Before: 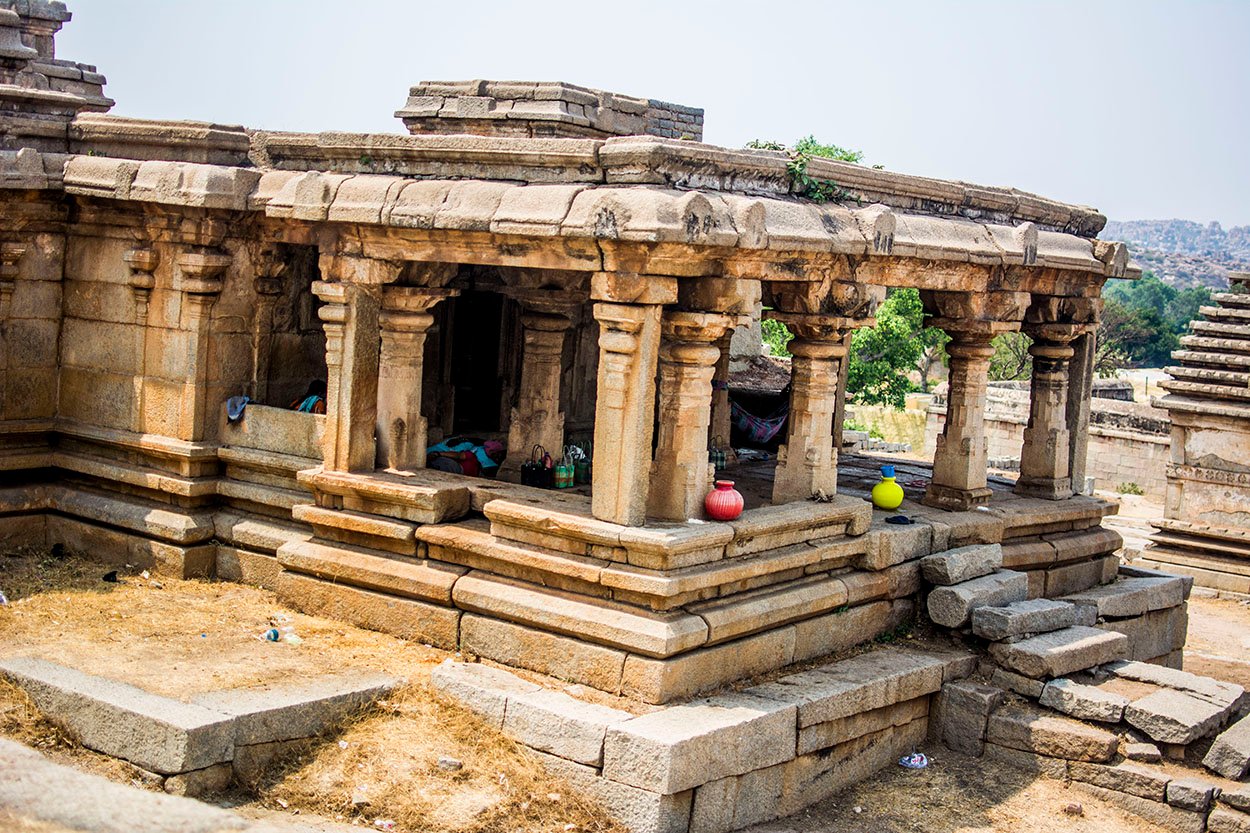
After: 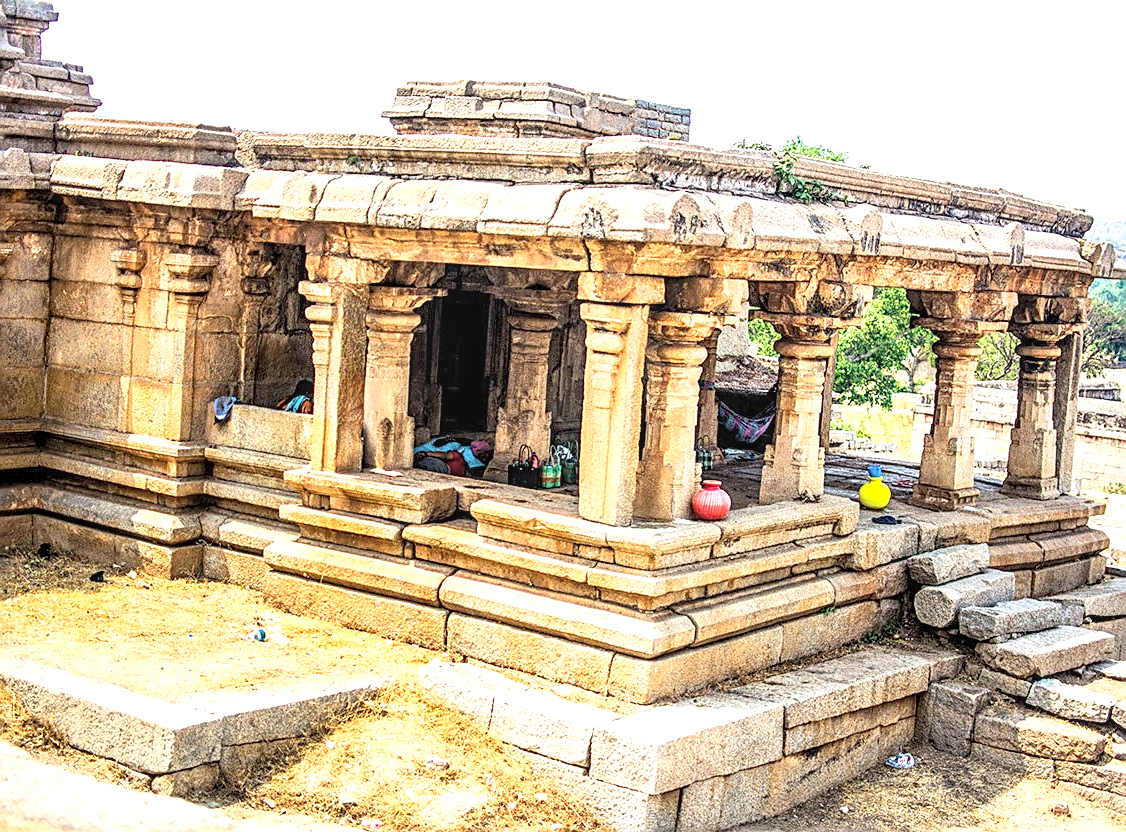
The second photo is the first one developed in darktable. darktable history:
local contrast: on, module defaults
exposure: exposure 0.935 EV, compensate highlight preservation false
contrast brightness saturation: contrast 0.14, brightness 0.21
sharpen: amount 0.575
crop and rotate: left 1.088%, right 8.807%
